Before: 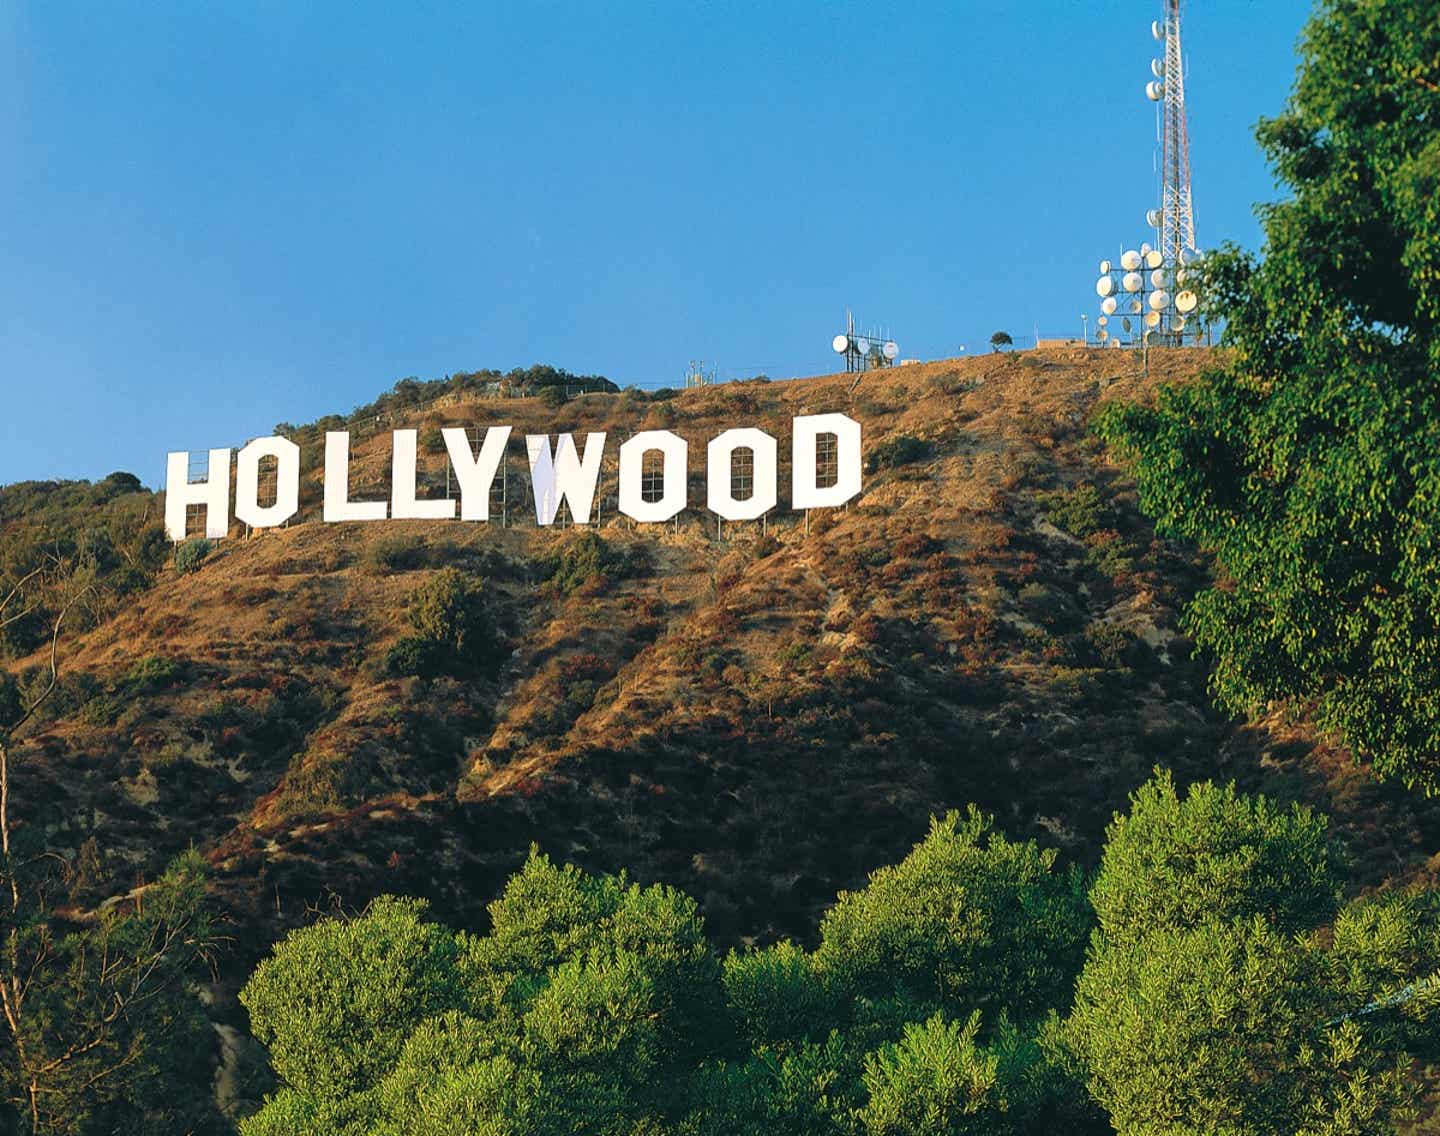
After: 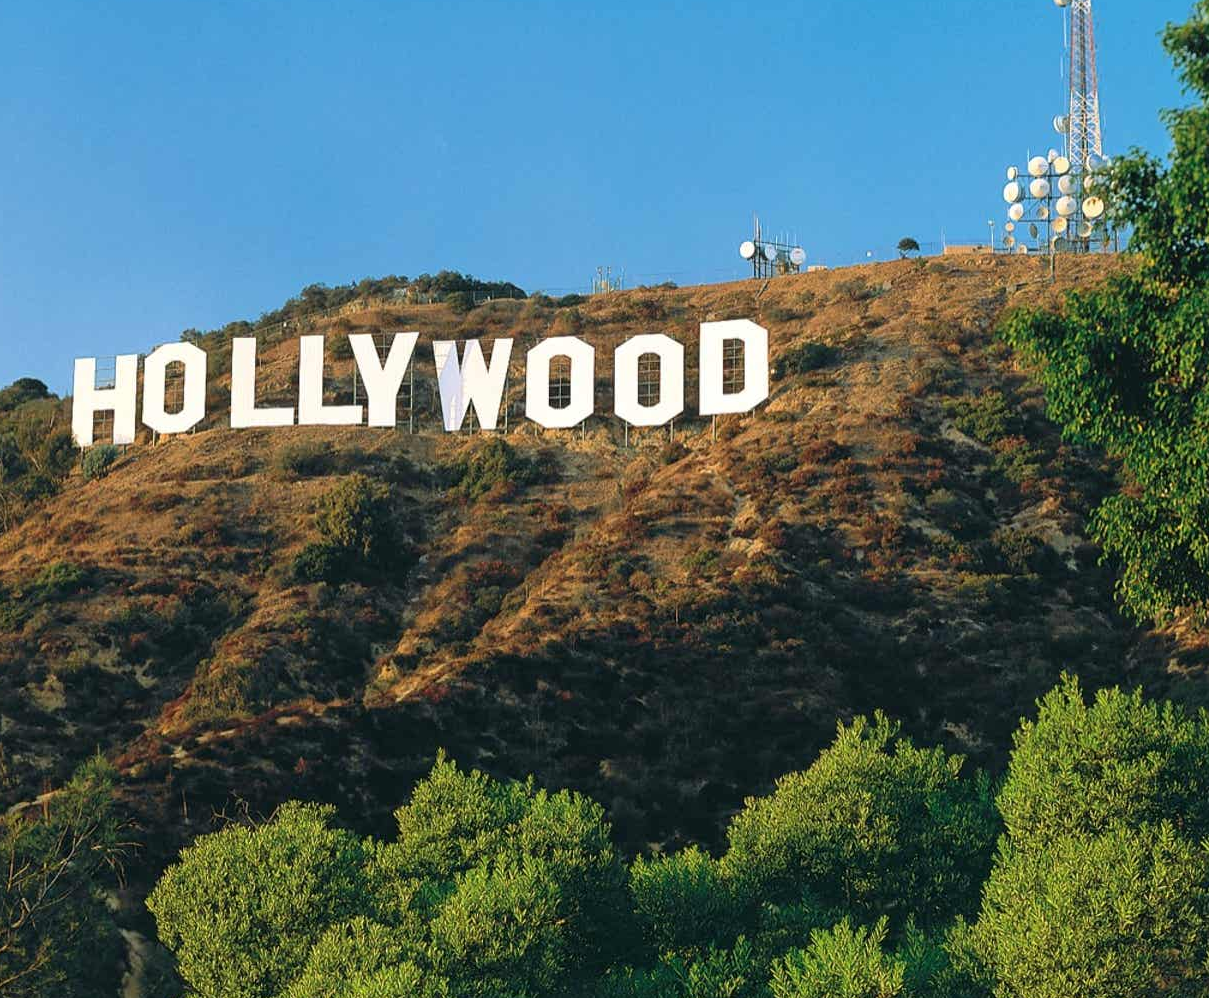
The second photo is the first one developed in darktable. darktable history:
crop: left 6.463%, top 8.356%, right 9.547%, bottom 3.77%
